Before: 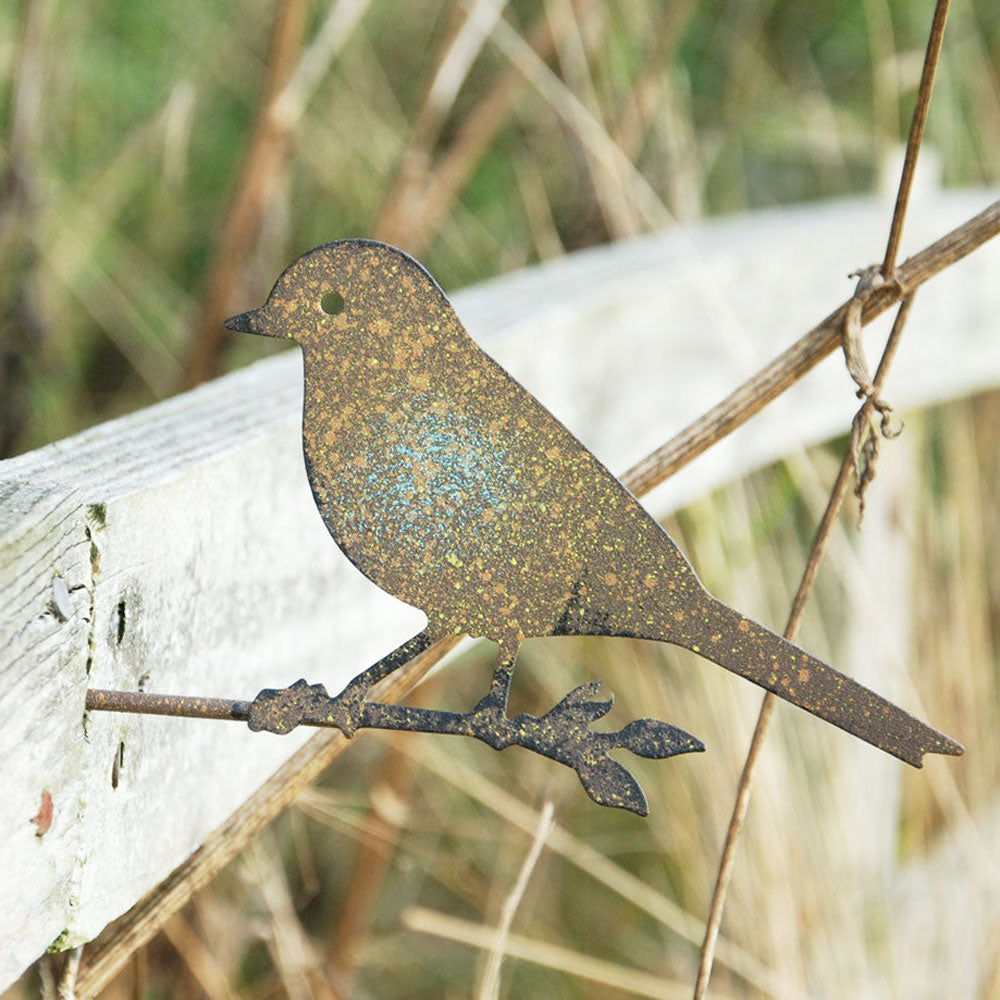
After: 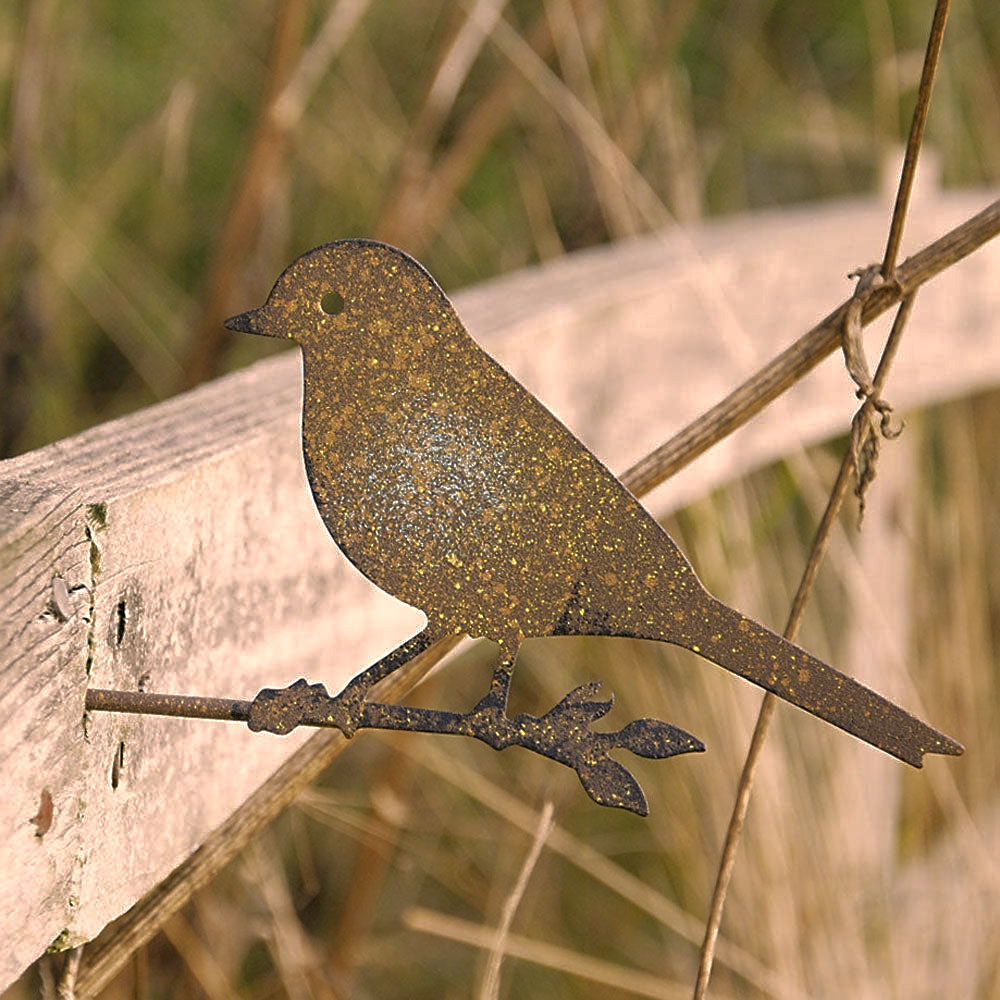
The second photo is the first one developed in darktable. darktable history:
sharpen: on, module defaults
base curve: curves: ch0 [(0, 0) (0.826, 0.587) (1, 1)]
color contrast: green-magenta contrast 0.81
color correction: highlights a* 21.16, highlights b* 19.61
